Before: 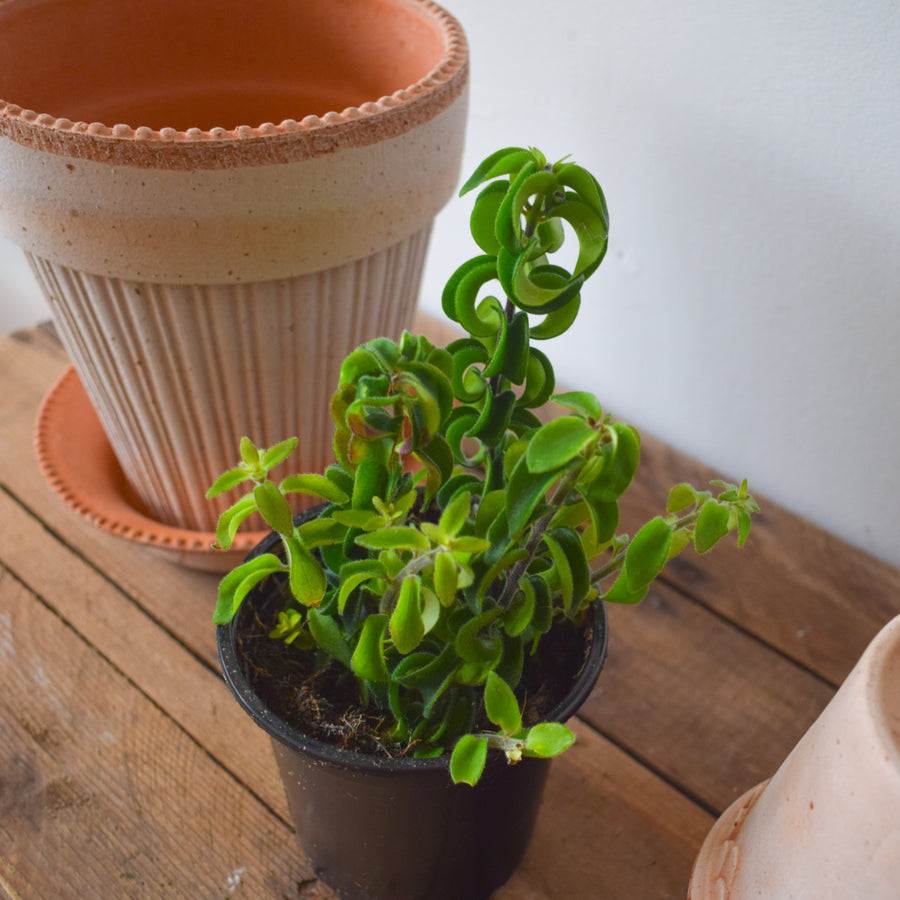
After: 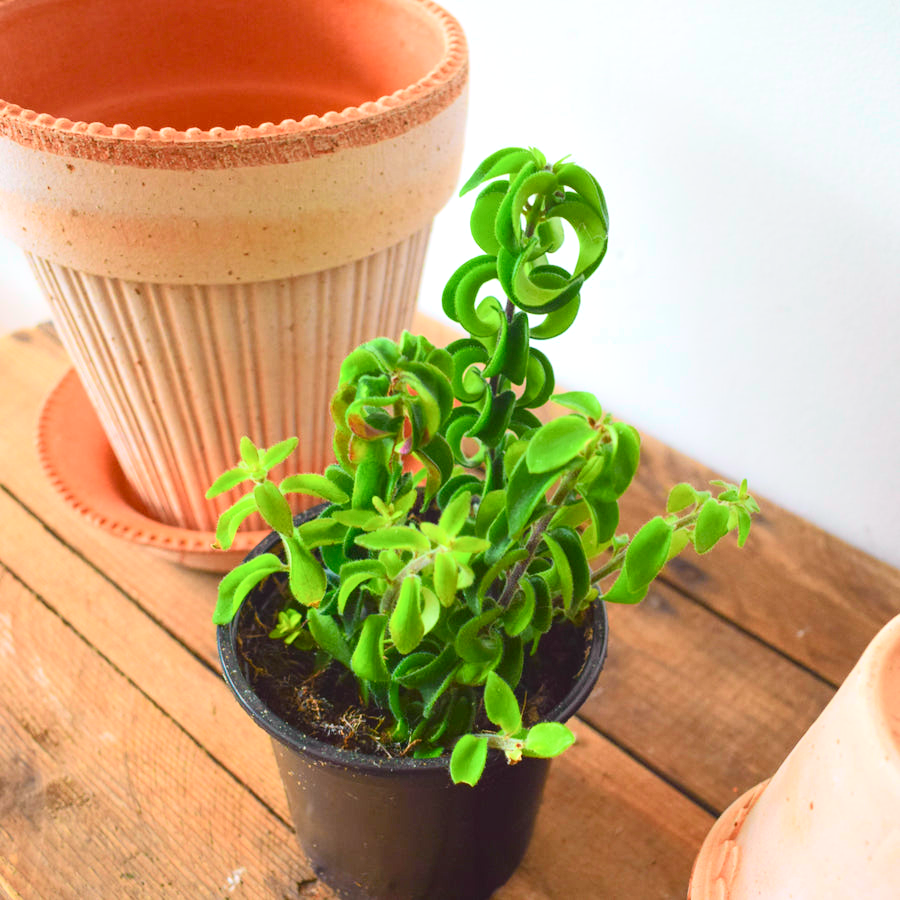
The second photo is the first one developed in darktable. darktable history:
tone curve: curves: ch0 [(0, 0.003) (0.044, 0.032) (0.12, 0.089) (0.19, 0.175) (0.271, 0.294) (0.457, 0.546) (0.588, 0.71) (0.701, 0.815) (0.86, 0.922) (1, 0.982)]; ch1 [(0, 0) (0.247, 0.215) (0.433, 0.382) (0.466, 0.426) (0.493, 0.481) (0.501, 0.5) (0.517, 0.524) (0.557, 0.582) (0.598, 0.651) (0.671, 0.735) (0.796, 0.85) (1, 1)]; ch2 [(0, 0) (0.249, 0.216) (0.357, 0.317) (0.448, 0.432) (0.478, 0.492) (0.498, 0.499) (0.517, 0.53) (0.537, 0.57) (0.569, 0.623) (0.61, 0.663) (0.706, 0.75) (0.808, 0.809) (0.991, 0.968)], color space Lab, independent channels, preserve colors none
exposure: black level correction -0.002, exposure 0.708 EV, compensate exposure bias true, compensate highlight preservation false
